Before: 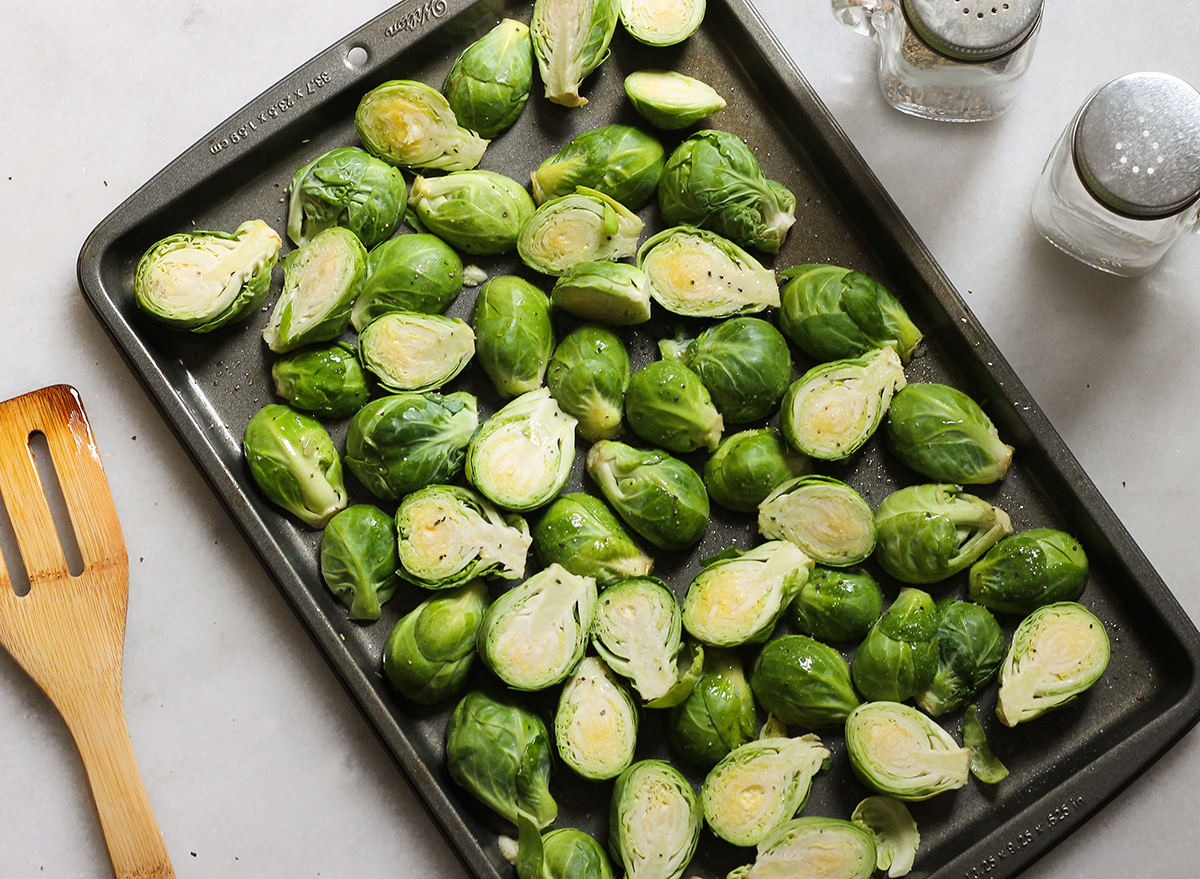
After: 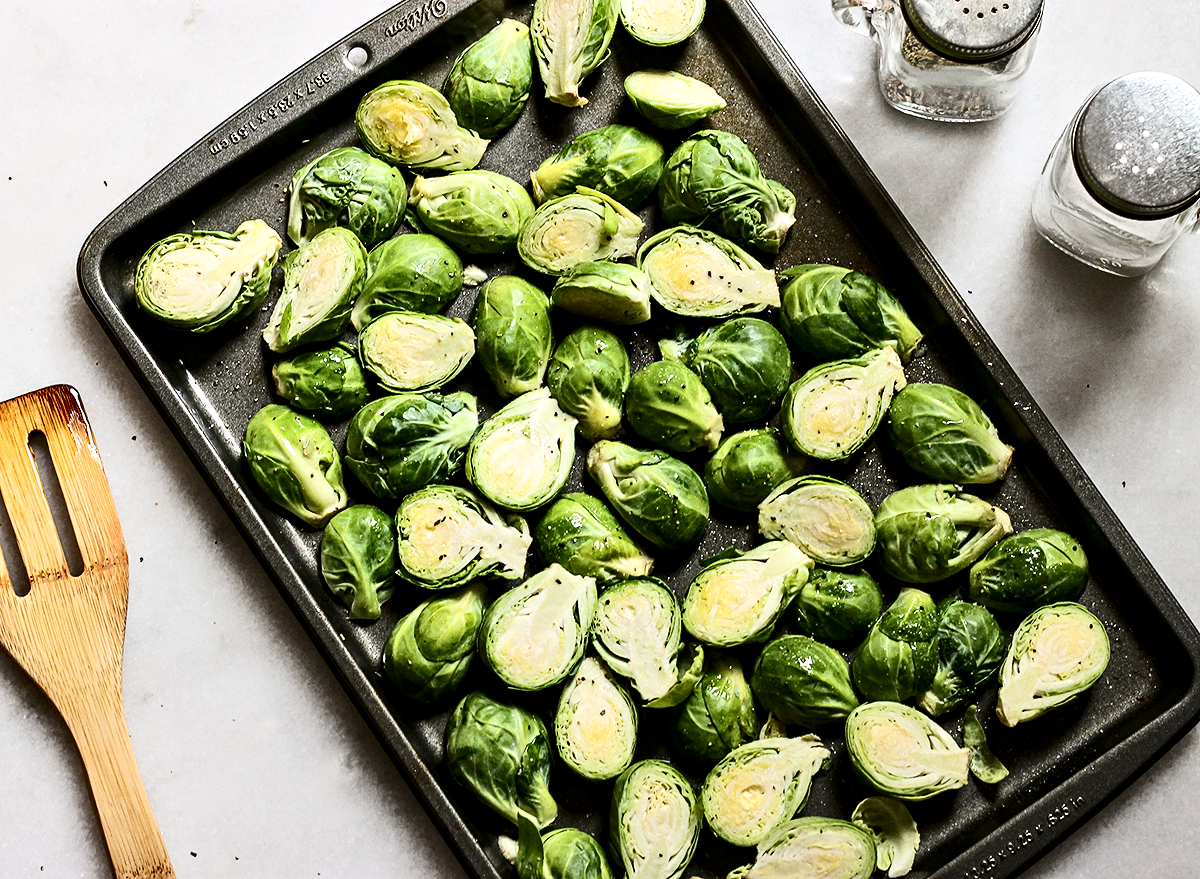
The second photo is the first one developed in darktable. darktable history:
contrast equalizer: octaves 7, y [[0.5, 0.542, 0.583, 0.625, 0.667, 0.708], [0.5 ×6], [0.5 ×6], [0 ×6], [0 ×6]]
contrast brightness saturation: contrast 0.275
base curve: preserve colors none
